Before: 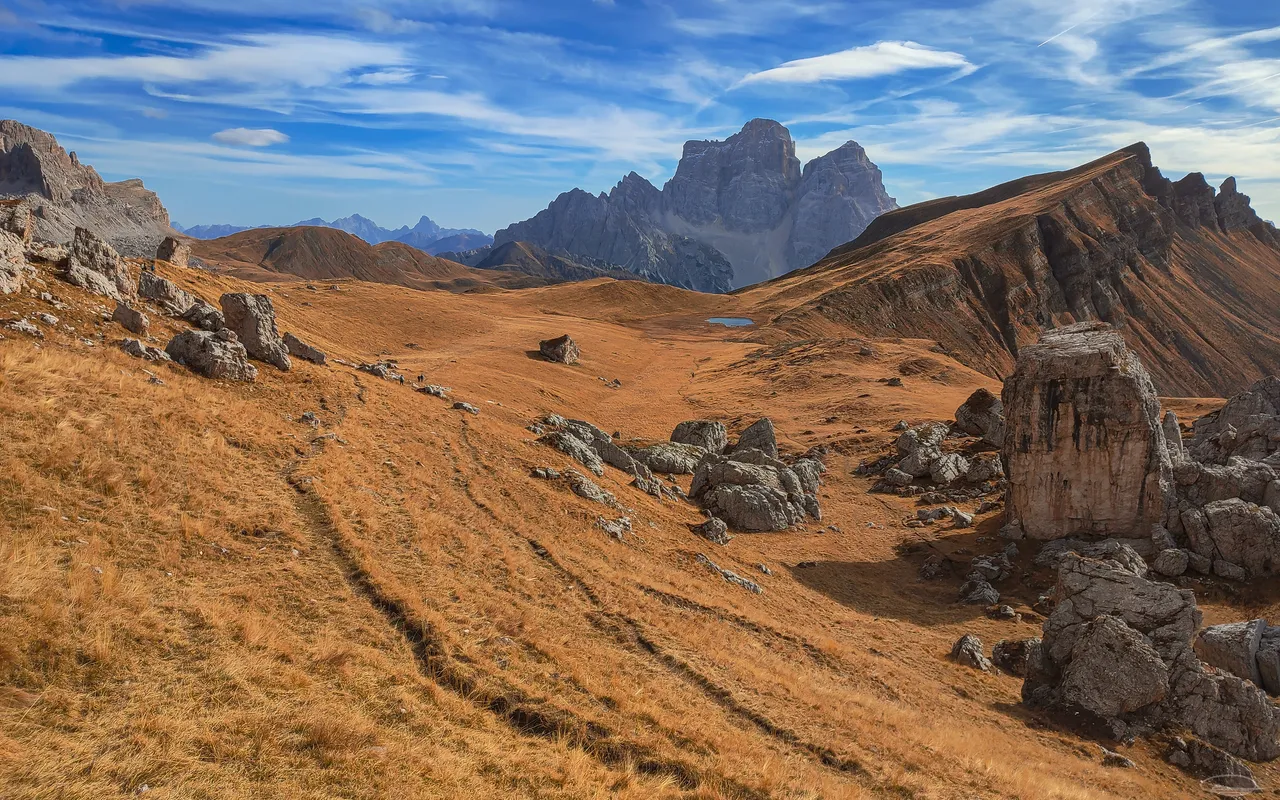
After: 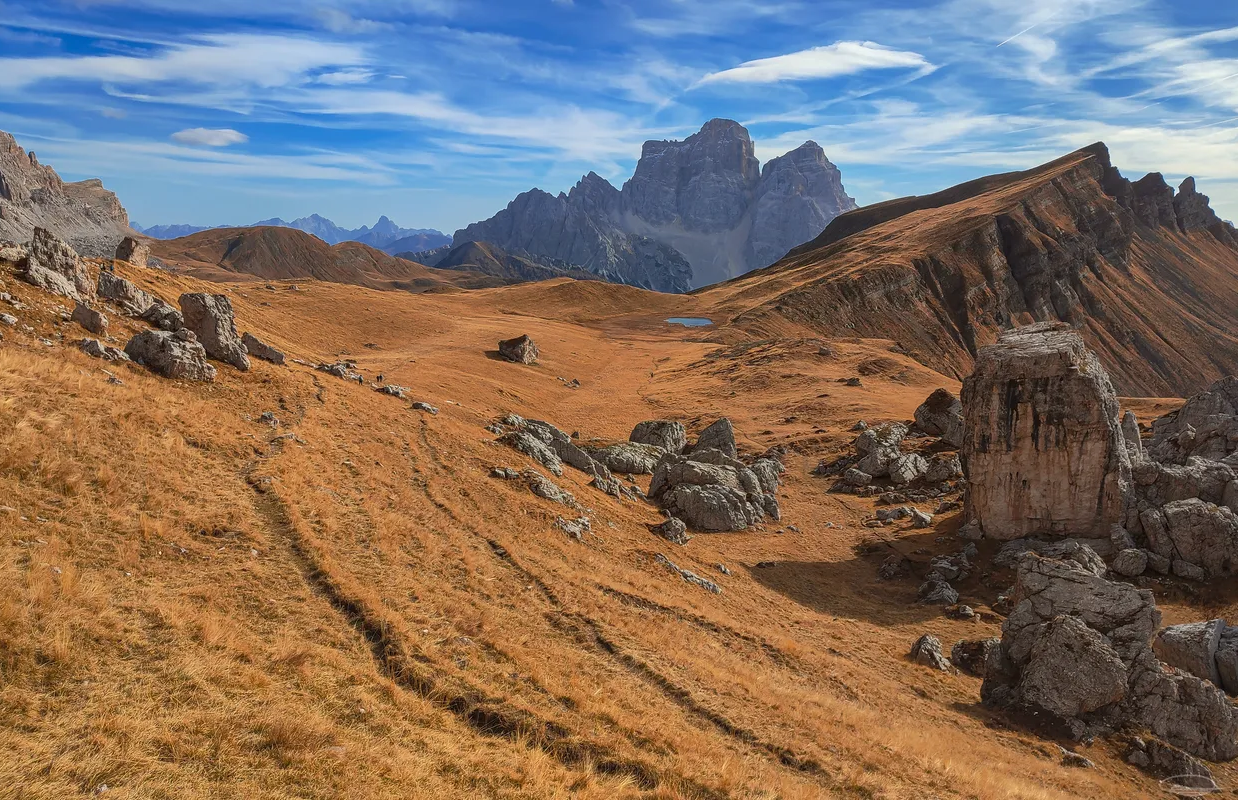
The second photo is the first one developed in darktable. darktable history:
crop and rotate: left 3.265%
